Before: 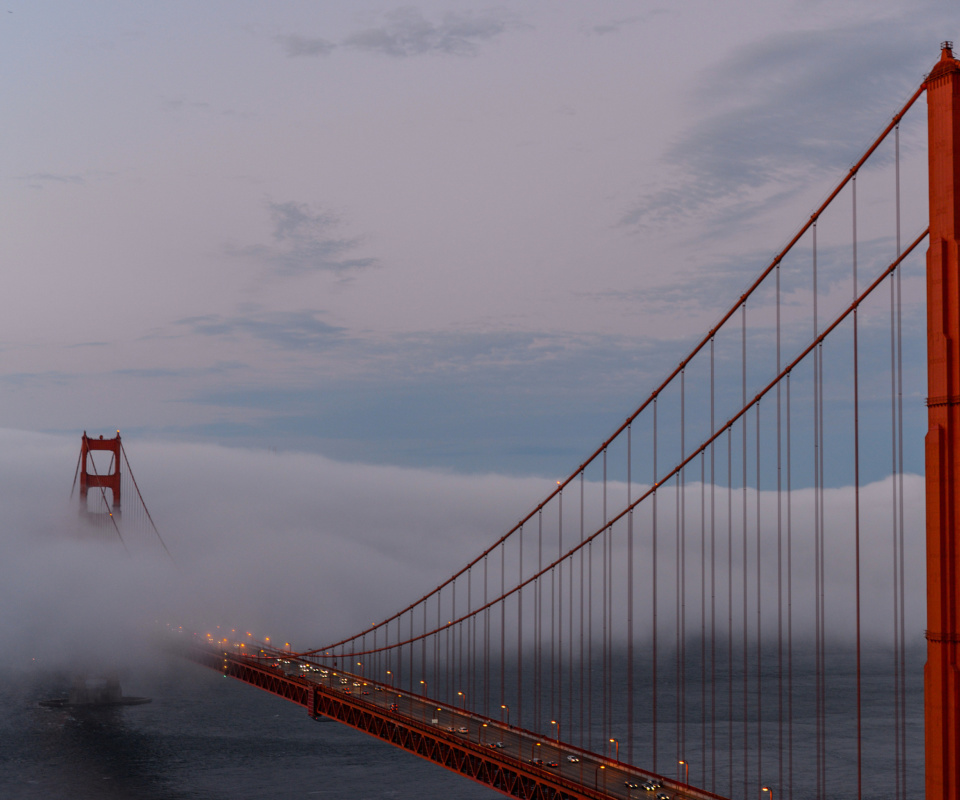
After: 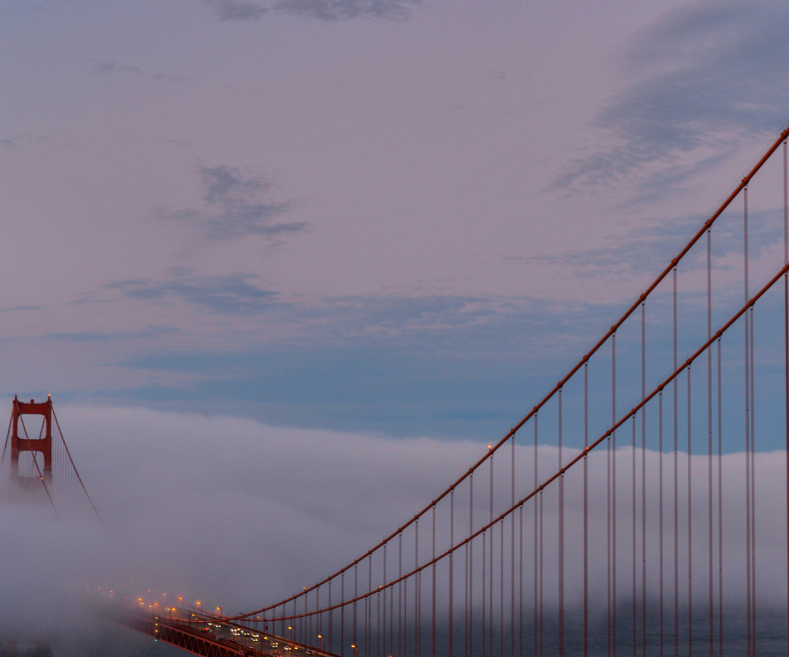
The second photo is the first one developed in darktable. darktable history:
crop and rotate: left 7.196%, top 4.574%, right 10.605%, bottom 13.178%
shadows and highlights: shadows 24.5, highlights -78.15, soften with gaussian
tone equalizer: on, module defaults
velvia: strength 40%
